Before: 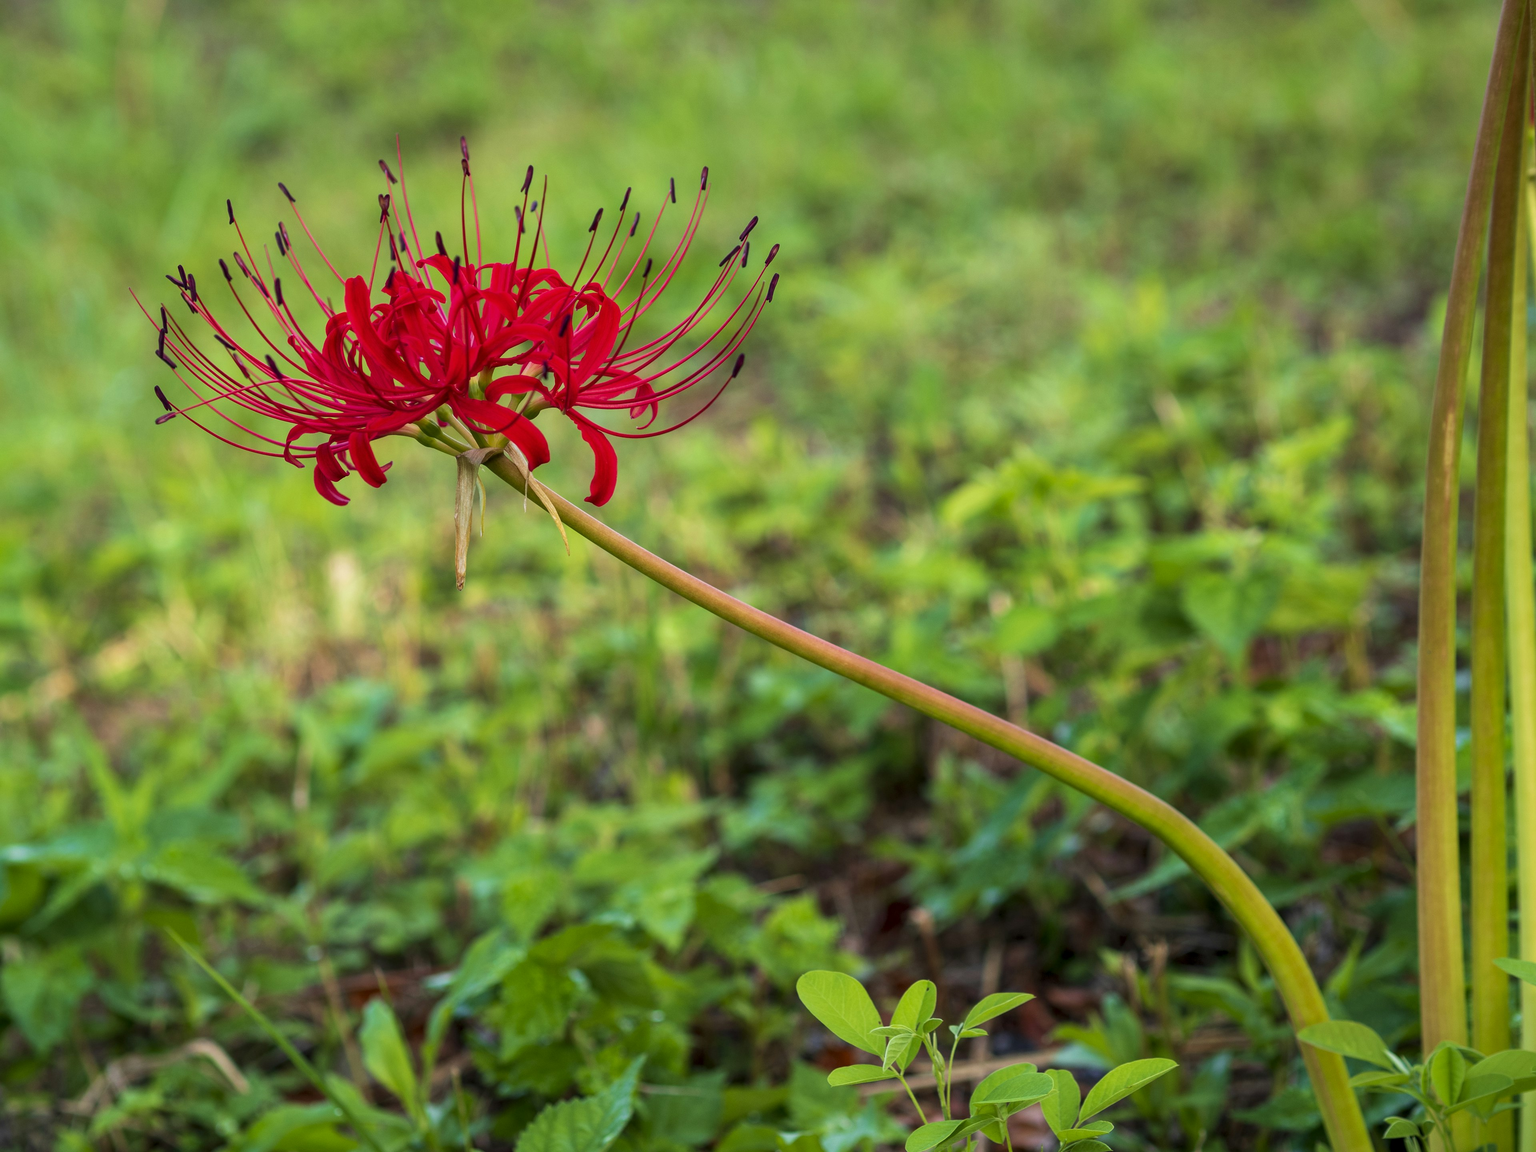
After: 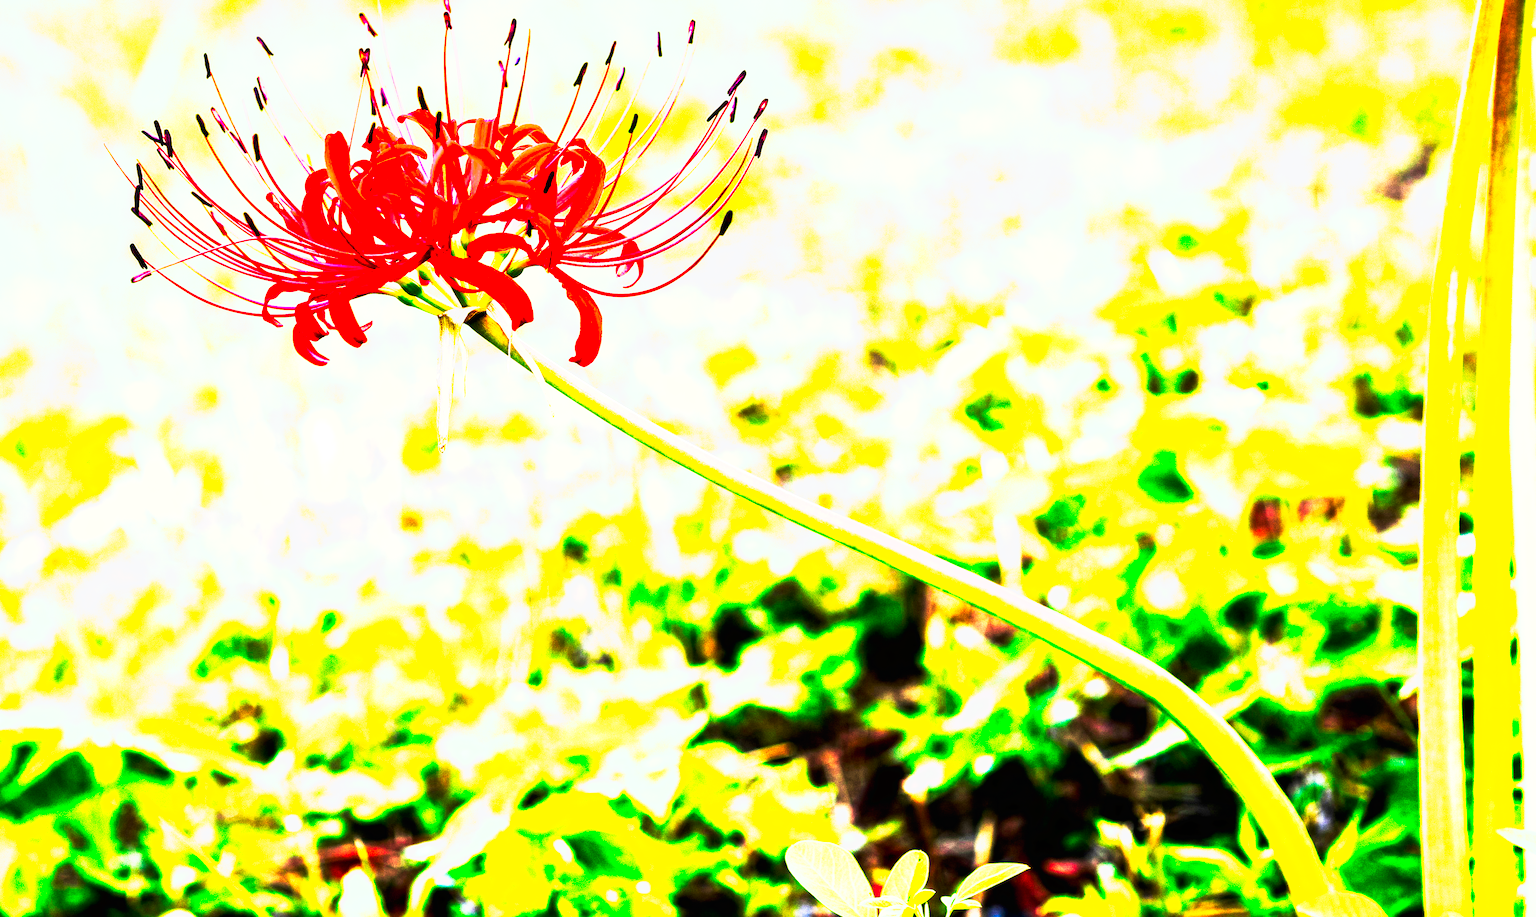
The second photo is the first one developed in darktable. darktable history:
tone curve: curves: ch0 [(0, 0) (0.003, 0.001) (0.011, 0.003) (0.025, 0.003) (0.044, 0.003) (0.069, 0.003) (0.1, 0.006) (0.136, 0.007) (0.177, 0.009) (0.224, 0.007) (0.277, 0.026) (0.335, 0.126) (0.399, 0.254) (0.468, 0.493) (0.543, 0.892) (0.623, 0.984) (0.709, 0.979) (0.801, 0.979) (0.898, 0.982) (1, 1)], preserve colors none
exposure: black level correction 0, exposure 1.45 EV, compensate exposure bias true, compensate highlight preservation false
crop and rotate: left 1.814%, top 12.818%, right 0.25%, bottom 9.225%
